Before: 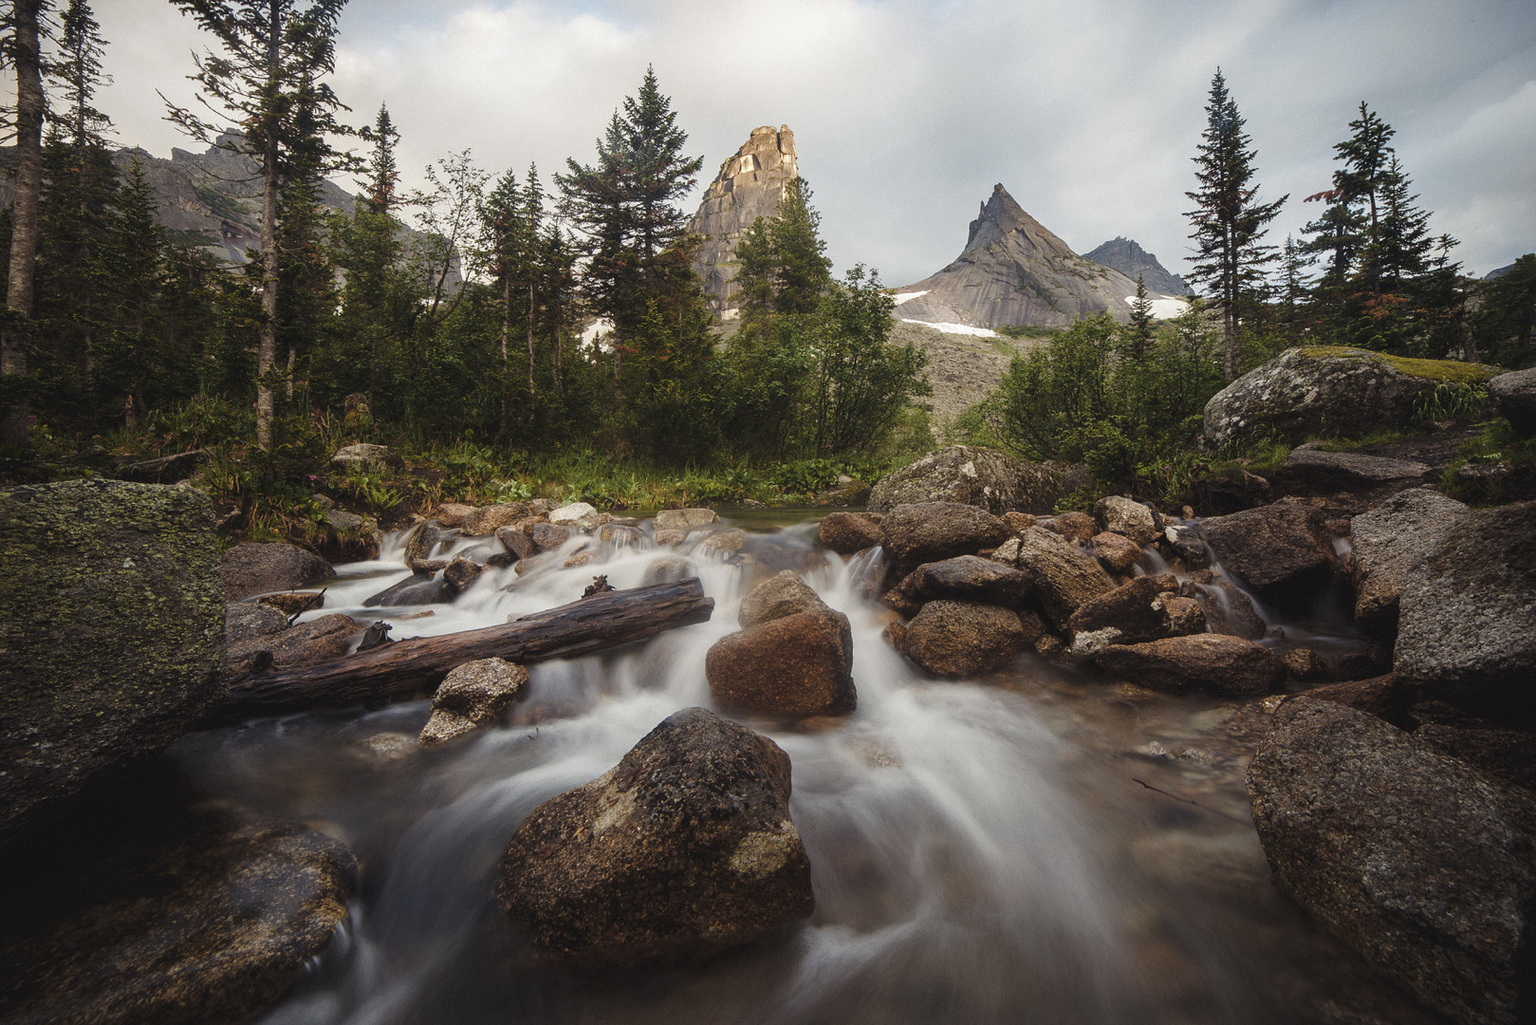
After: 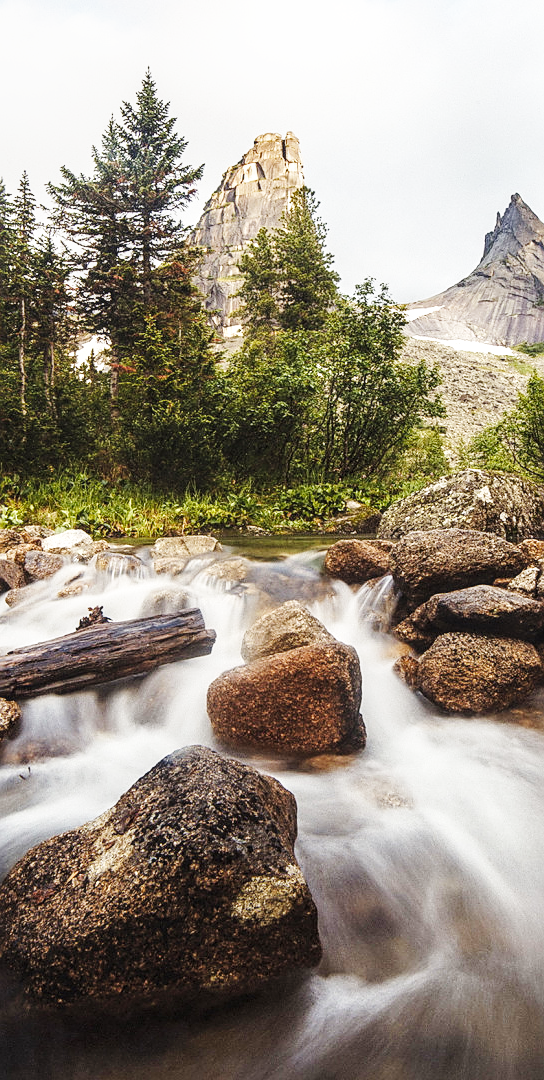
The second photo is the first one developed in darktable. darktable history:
base curve: curves: ch0 [(0, 0.003) (0.001, 0.002) (0.006, 0.004) (0.02, 0.022) (0.048, 0.086) (0.094, 0.234) (0.162, 0.431) (0.258, 0.629) (0.385, 0.8) (0.548, 0.918) (0.751, 0.988) (1, 1)], preserve colors none
crop: left 33.221%, right 33.174%
local contrast: on, module defaults
sharpen: on, module defaults
